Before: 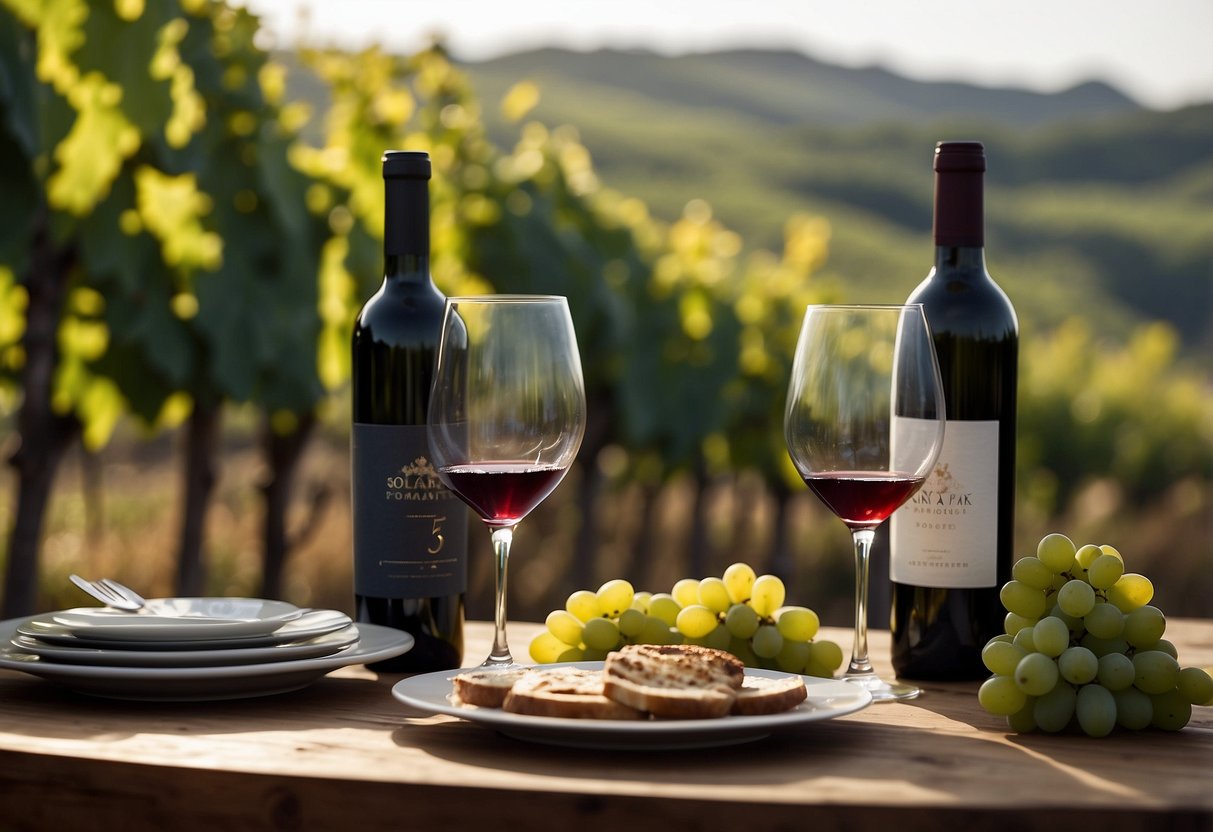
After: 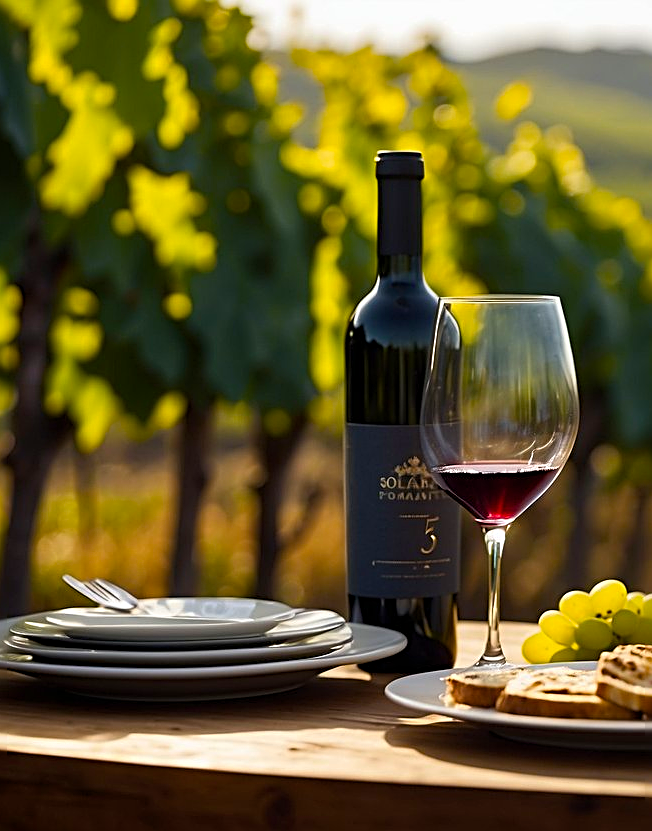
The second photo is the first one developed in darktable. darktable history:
crop: left 0.587%, right 45.588%, bottom 0.086%
color balance rgb: perceptual saturation grading › global saturation 30%, global vibrance 30%
sharpen: radius 2.676, amount 0.669
